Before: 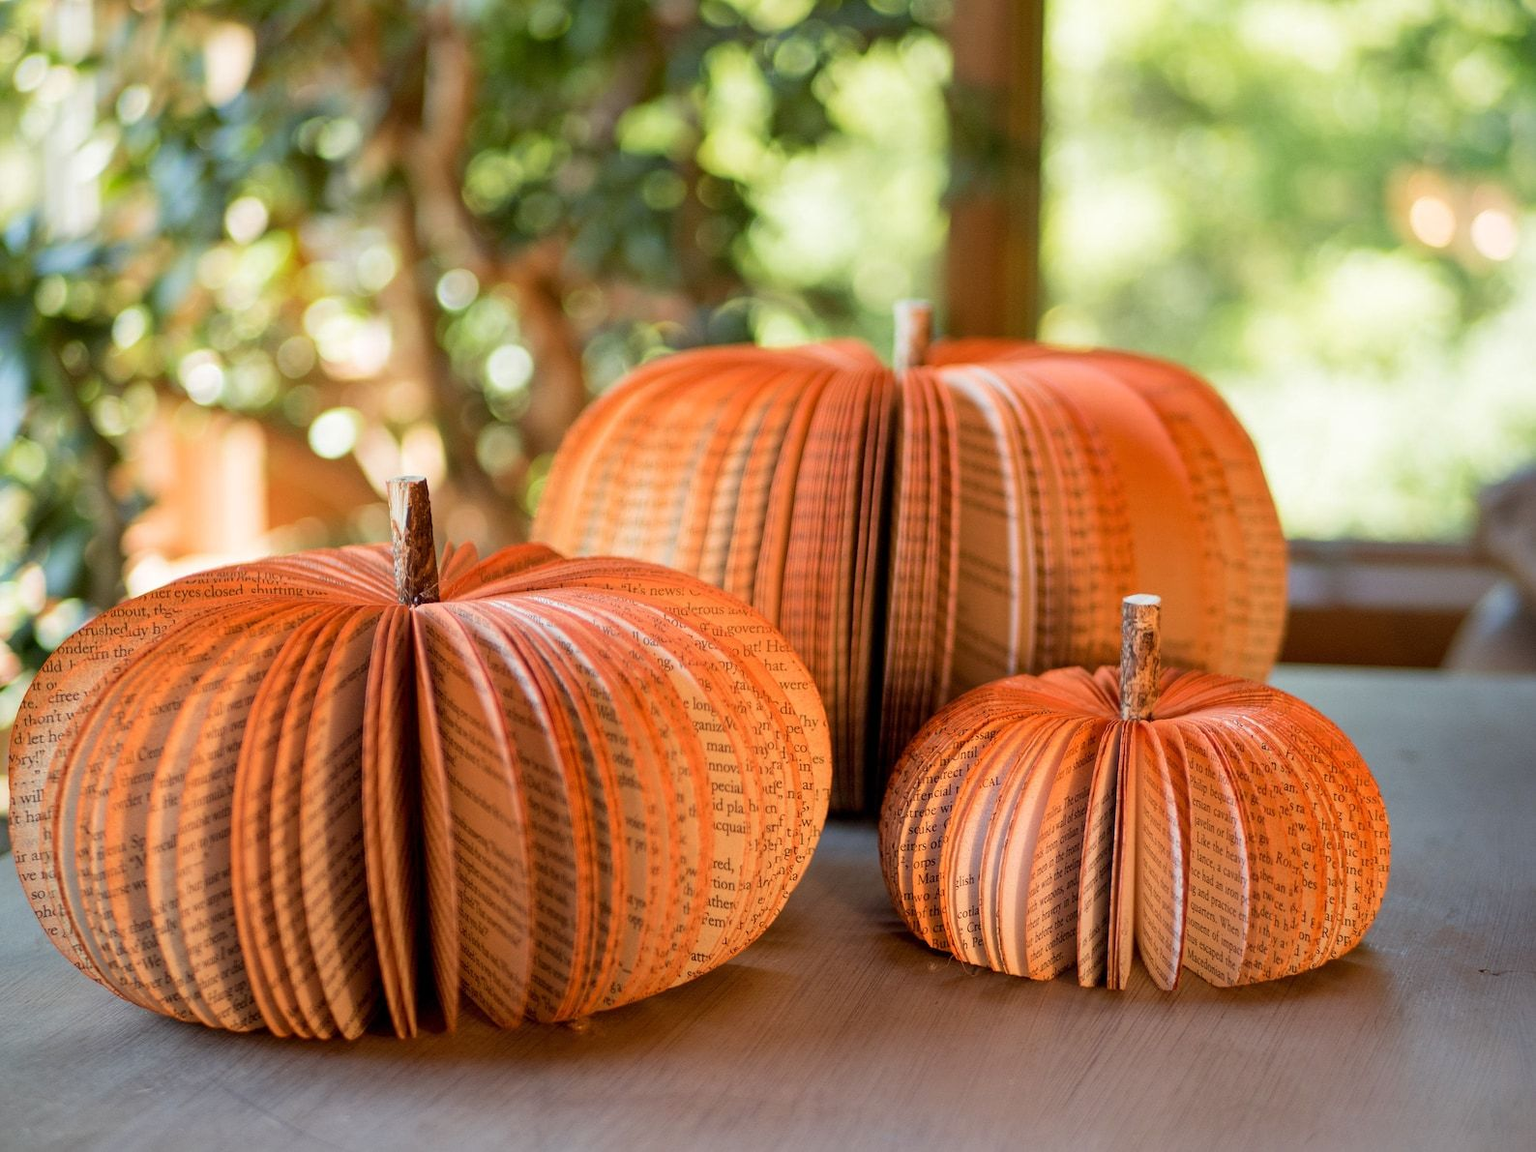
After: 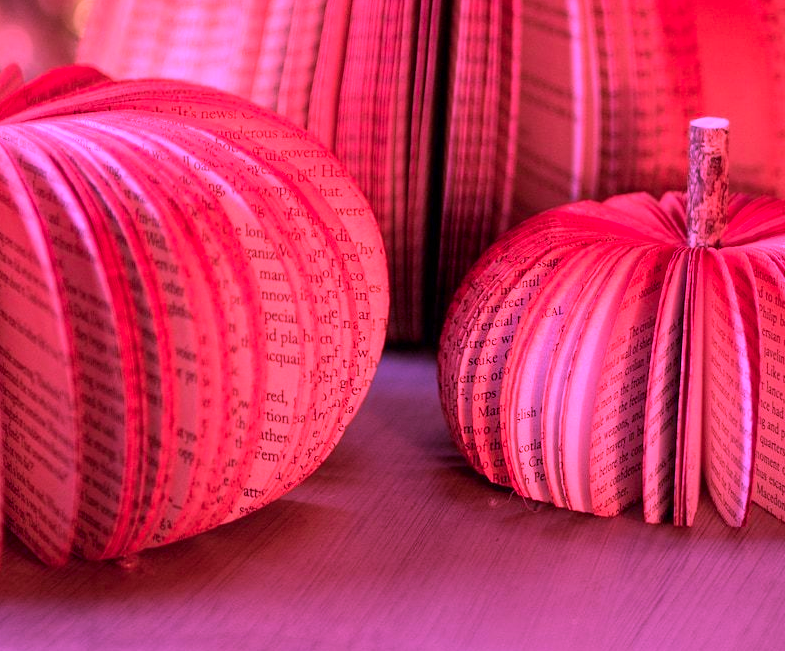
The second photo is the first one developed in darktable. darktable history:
crop: left 29.672%, top 41.786%, right 20.851%, bottom 3.487%
color calibration: illuminant custom, x 0.261, y 0.521, temperature 7054.11 K
